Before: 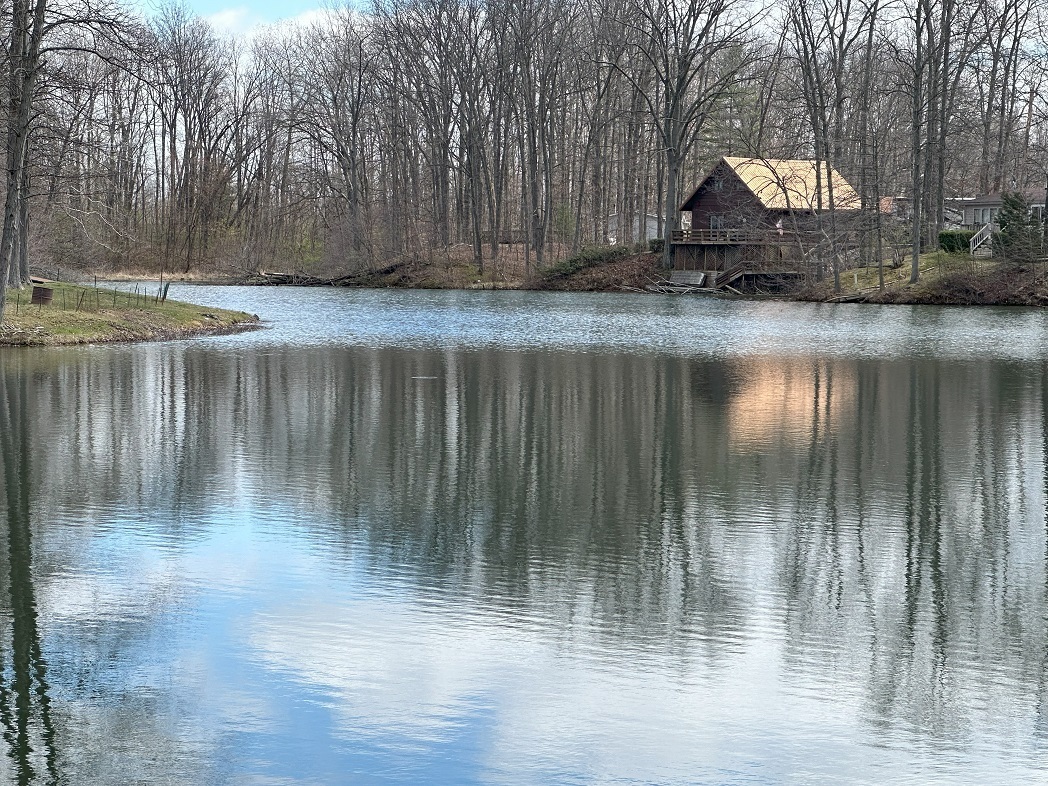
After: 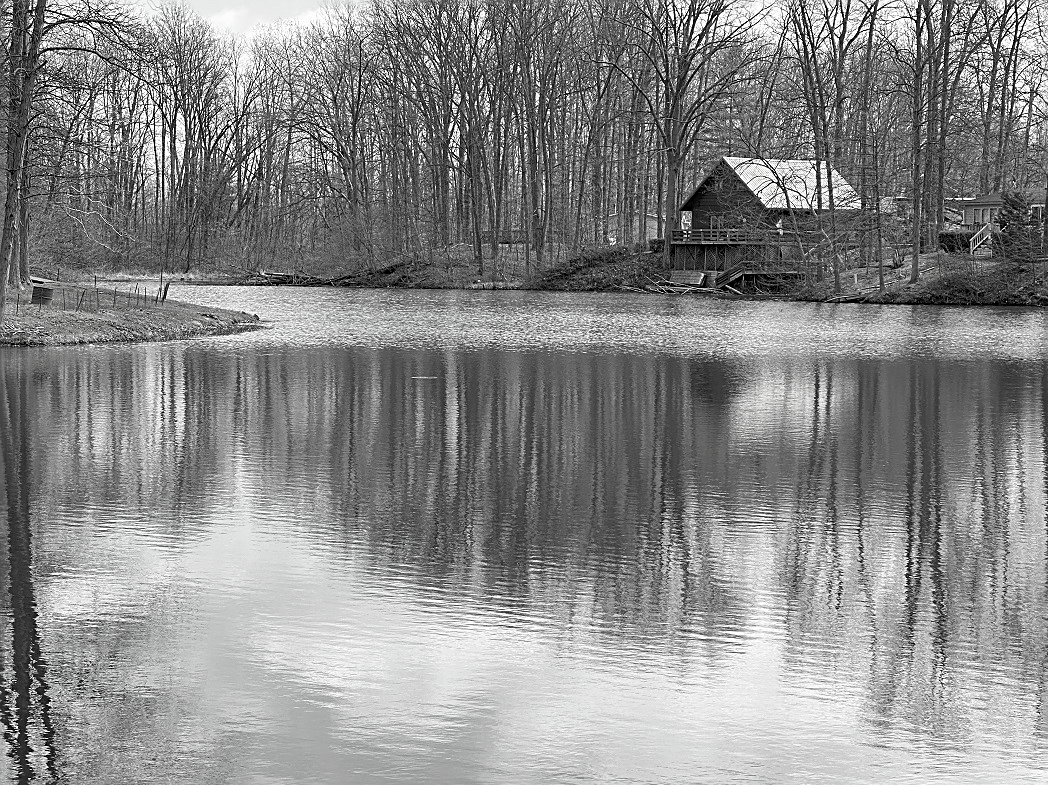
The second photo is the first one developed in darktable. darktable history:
sharpen: on, module defaults
crop: bottom 0.072%
contrast brightness saturation: saturation -0.99
